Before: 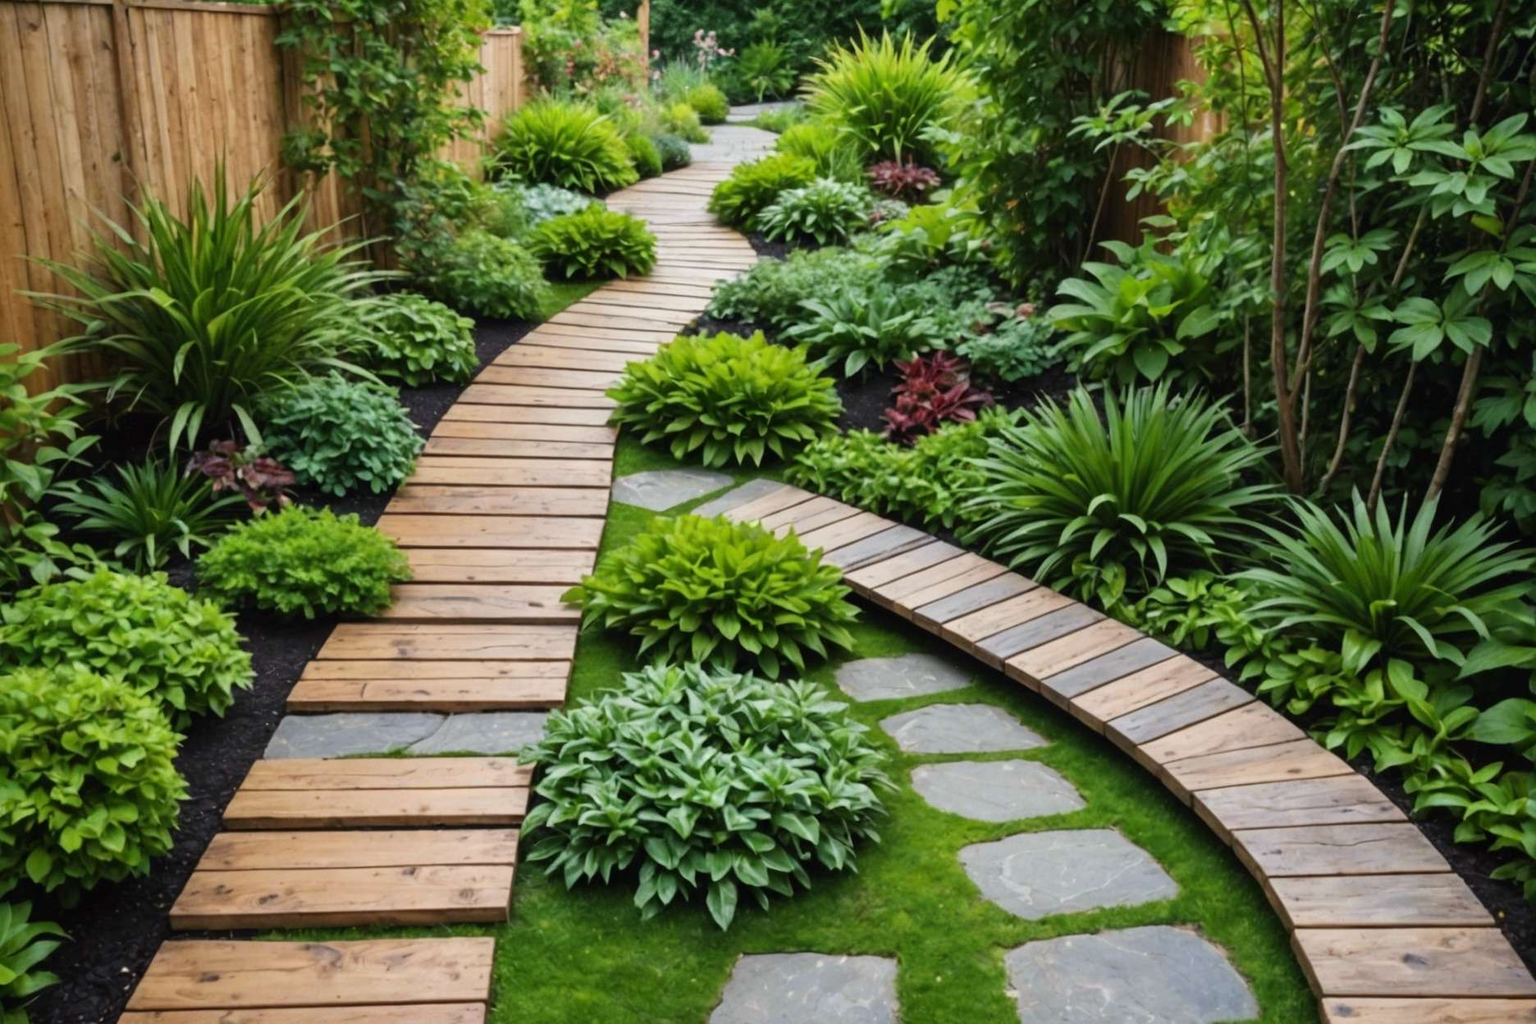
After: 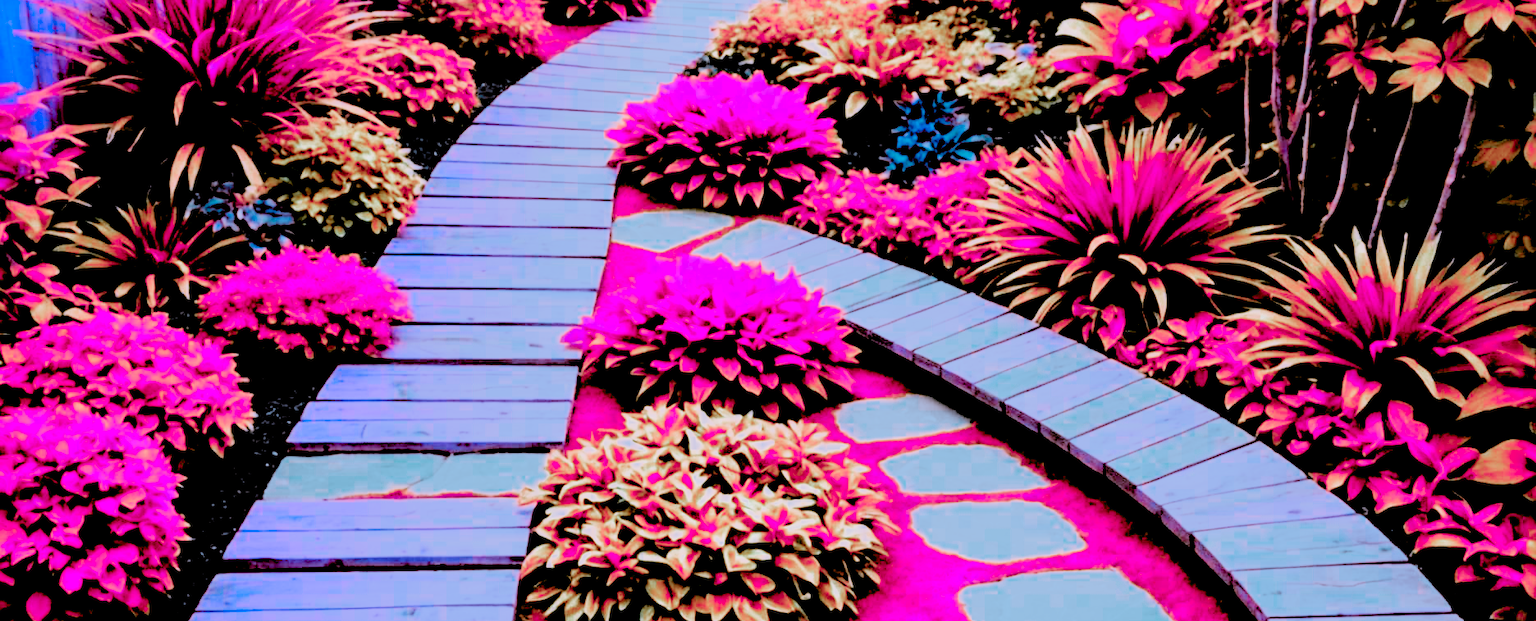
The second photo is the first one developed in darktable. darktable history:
color correction: highlights a* 19.5, highlights b* -11.53, saturation 1.69
color zones: curves: ch0 [(0.826, 0.353)]; ch1 [(0.242, 0.647) (0.889, 0.342)]; ch2 [(0.246, 0.089) (0.969, 0.068)]
exposure: black level correction 0.009, exposure 0.014 EV, compensate highlight preservation false
tone curve: curves: ch0 [(0, 0) (0.003, 0.002) (0.011, 0.008) (0.025, 0.019) (0.044, 0.034) (0.069, 0.053) (0.1, 0.079) (0.136, 0.127) (0.177, 0.191) (0.224, 0.274) (0.277, 0.367) (0.335, 0.465) (0.399, 0.552) (0.468, 0.643) (0.543, 0.737) (0.623, 0.82) (0.709, 0.891) (0.801, 0.928) (0.898, 0.963) (1, 1)], color space Lab, independent channels, preserve colors none
filmic rgb: black relative exposure -7.65 EV, white relative exposure 4.56 EV, hardness 3.61
crop and rotate: top 25.357%, bottom 13.942%
rgb levels: levels [[0.027, 0.429, 0.996], [0, 0.5, 1], [0, 0.5, 1]]
